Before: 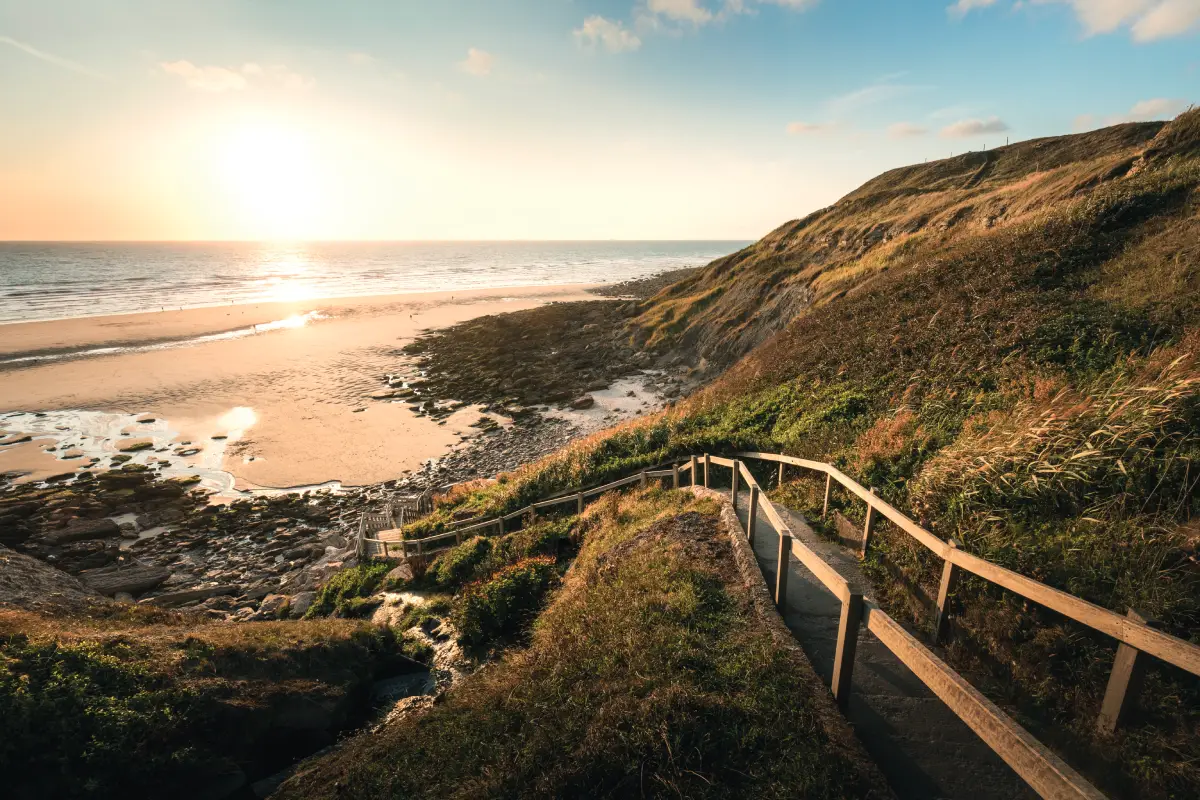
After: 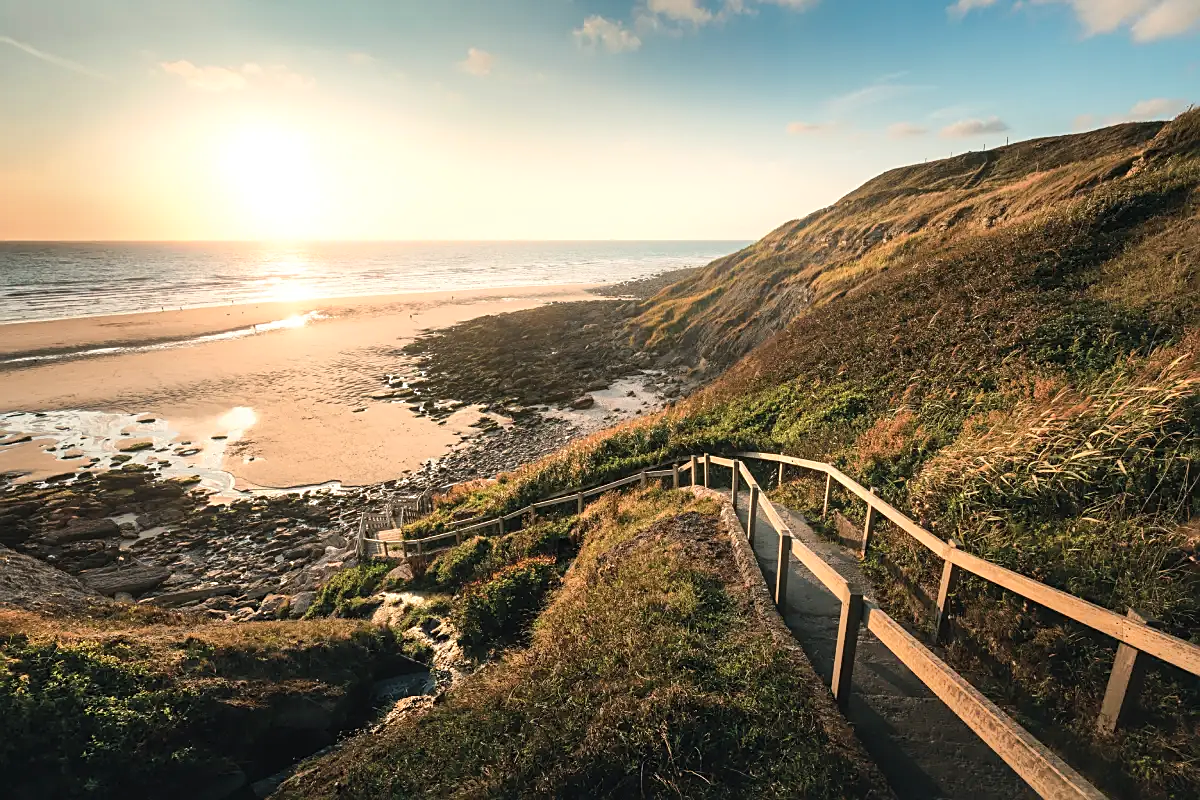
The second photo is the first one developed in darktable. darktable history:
sharpen: on, module defaults
bloom: size 15%, threshold 97%, strength 7%
shadows and highlights: soften with gaussian
